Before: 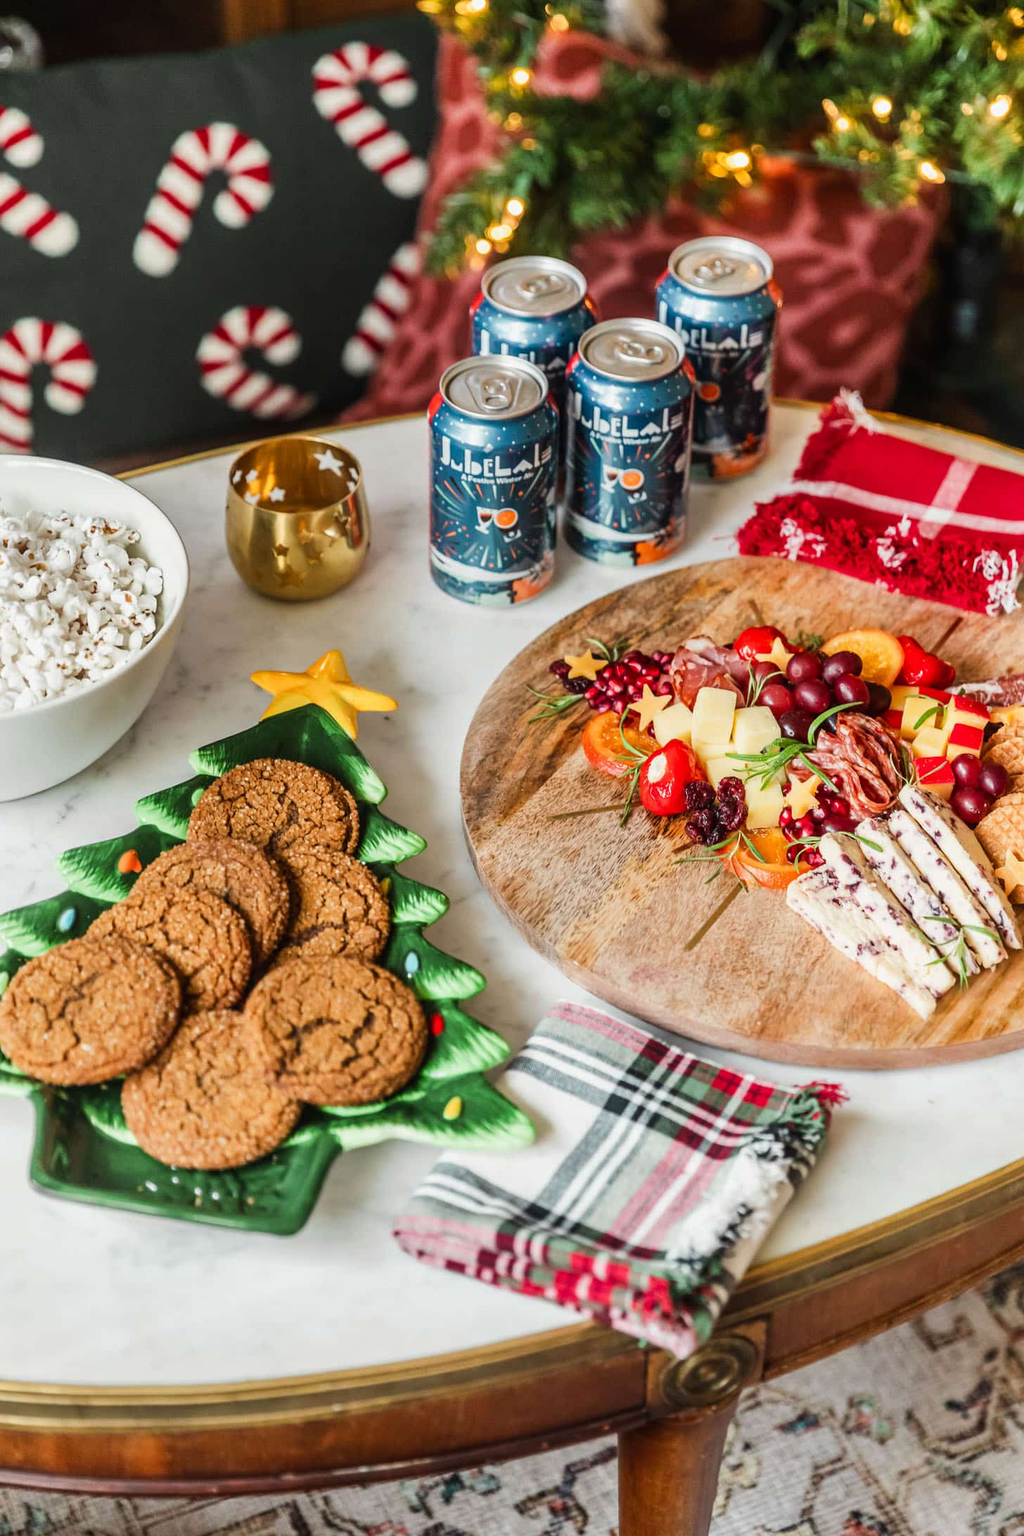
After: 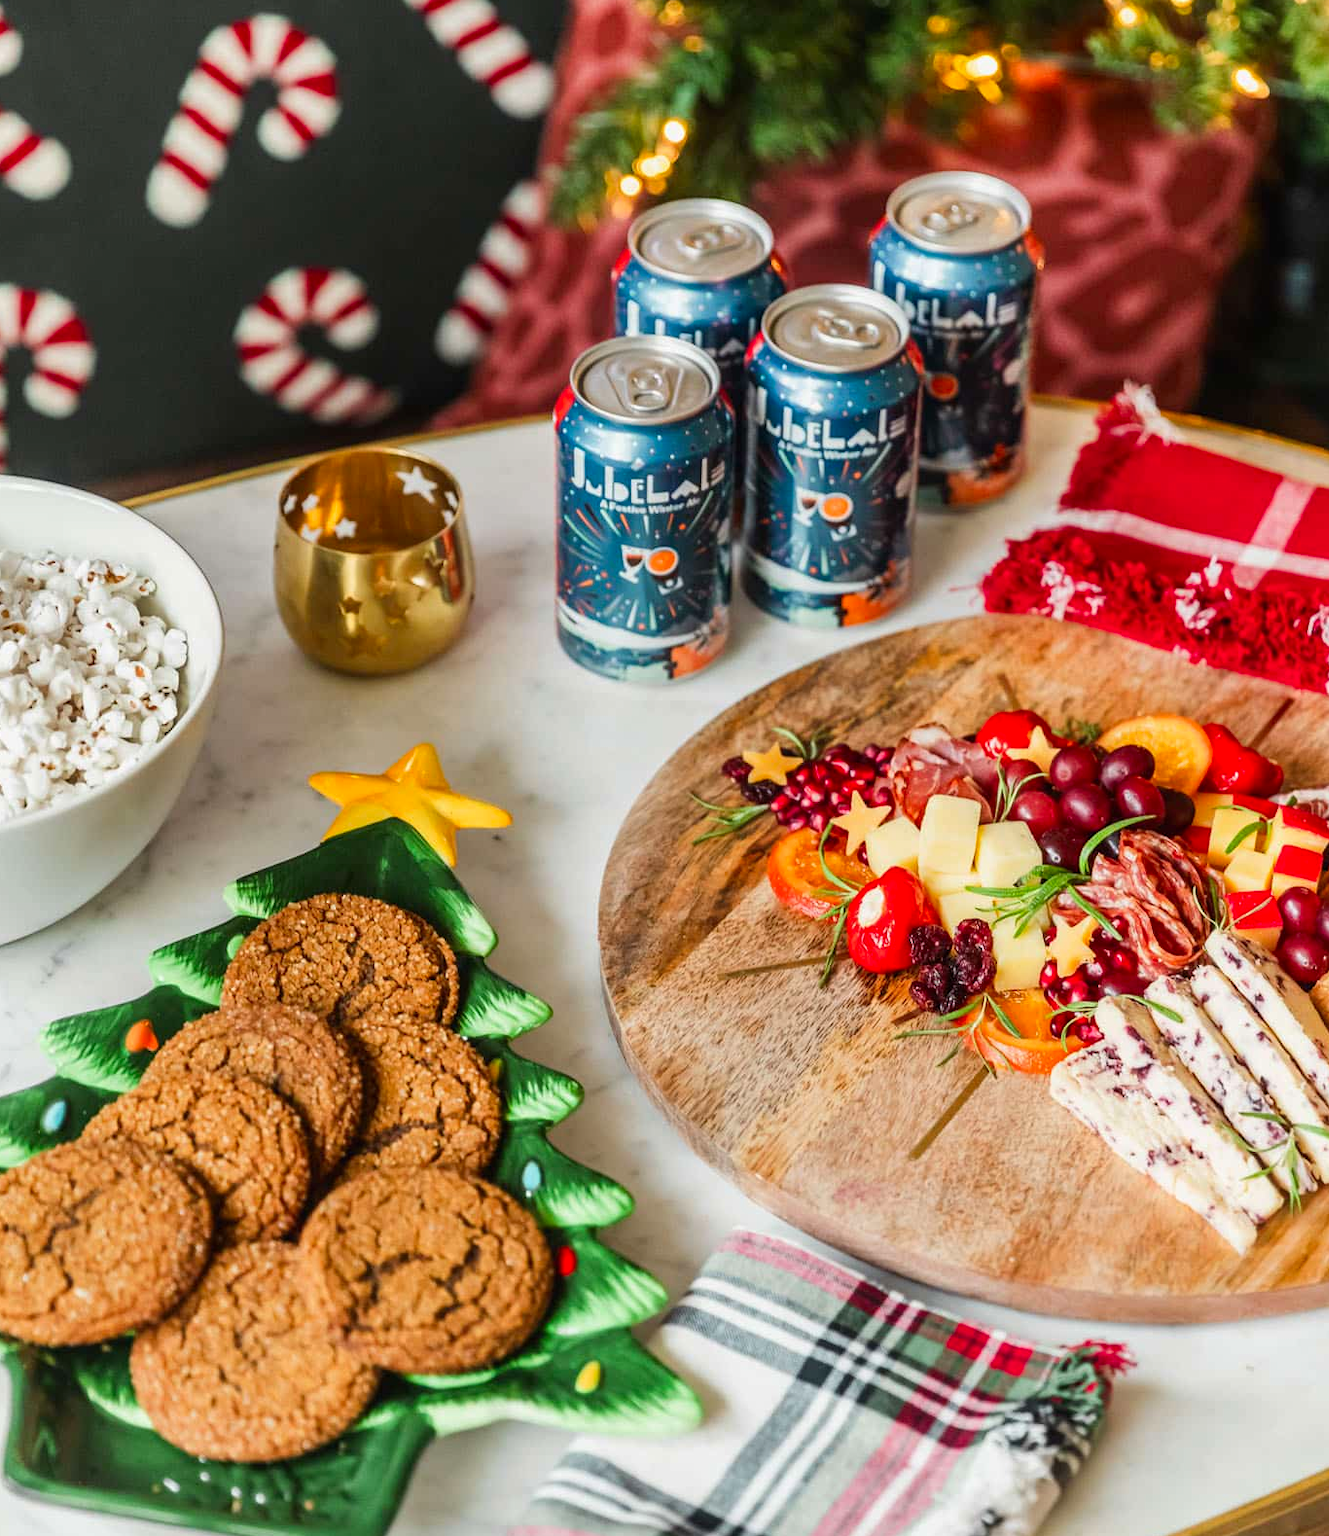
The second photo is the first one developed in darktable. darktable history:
contrast brightness saturation: saturation 0.133
crop: left 2.701%, top 7.367%, right 3.406%, bottom 20.302%
